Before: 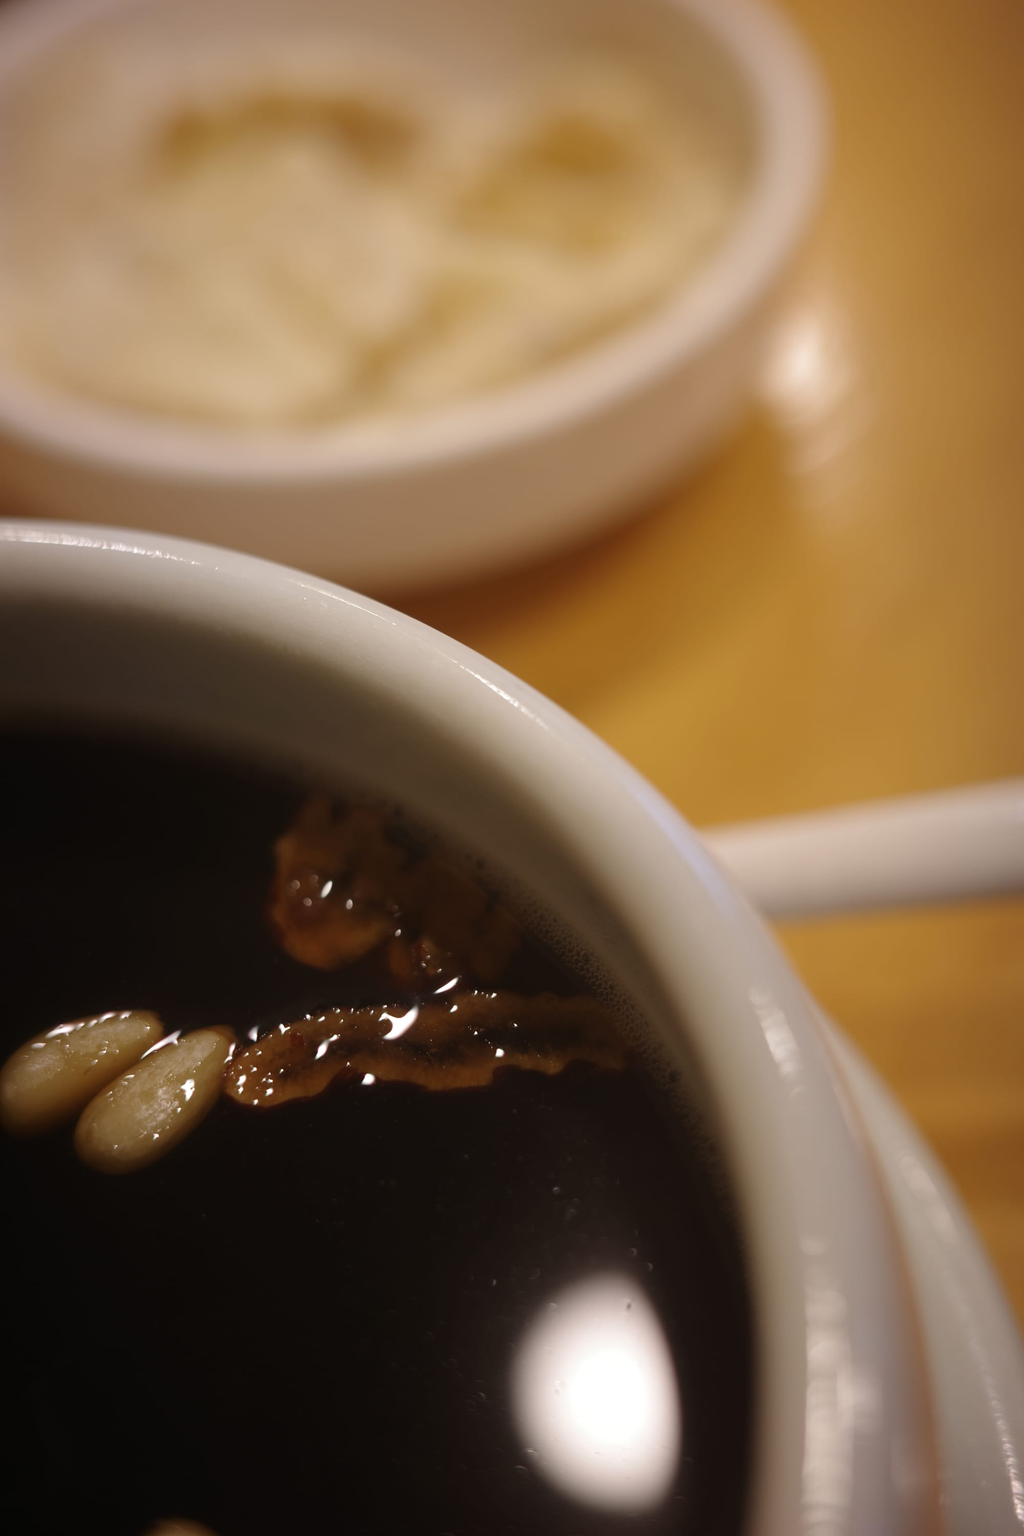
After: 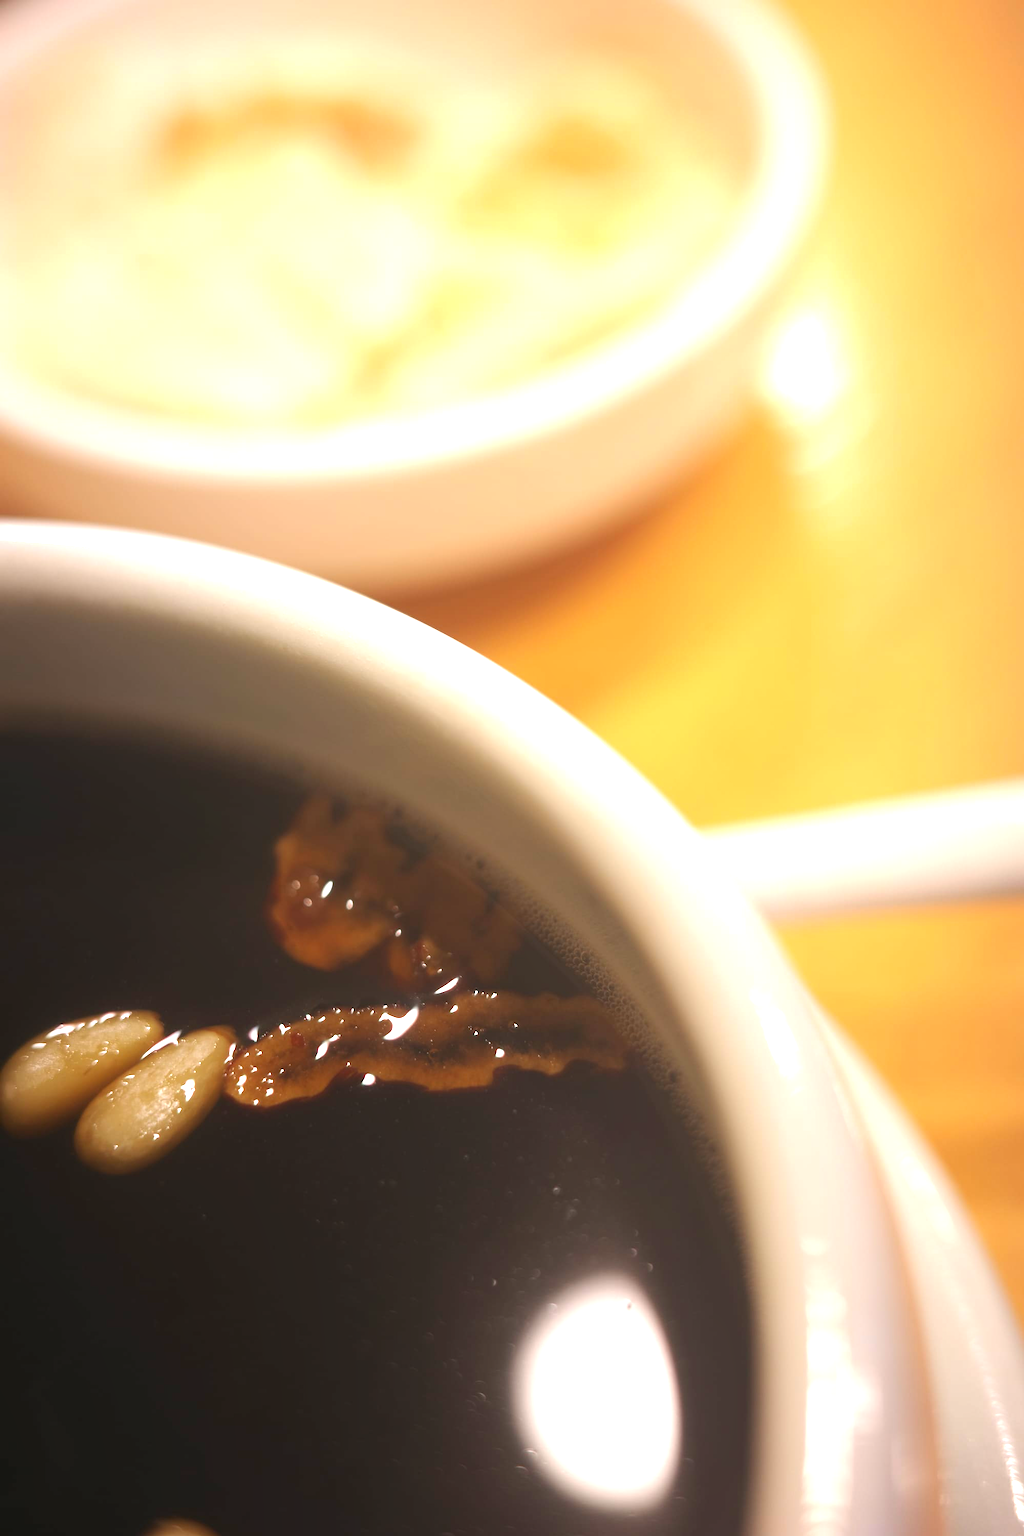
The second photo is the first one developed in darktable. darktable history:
exposure: black level correction 0, exposure 1.741 EV, compensate exposure bias true, compensate highlight preservation false
local contrast: highlights 68%, shadows 68%, detail 82%, midtone range 0.325
tone equalizer: on, module defaults
